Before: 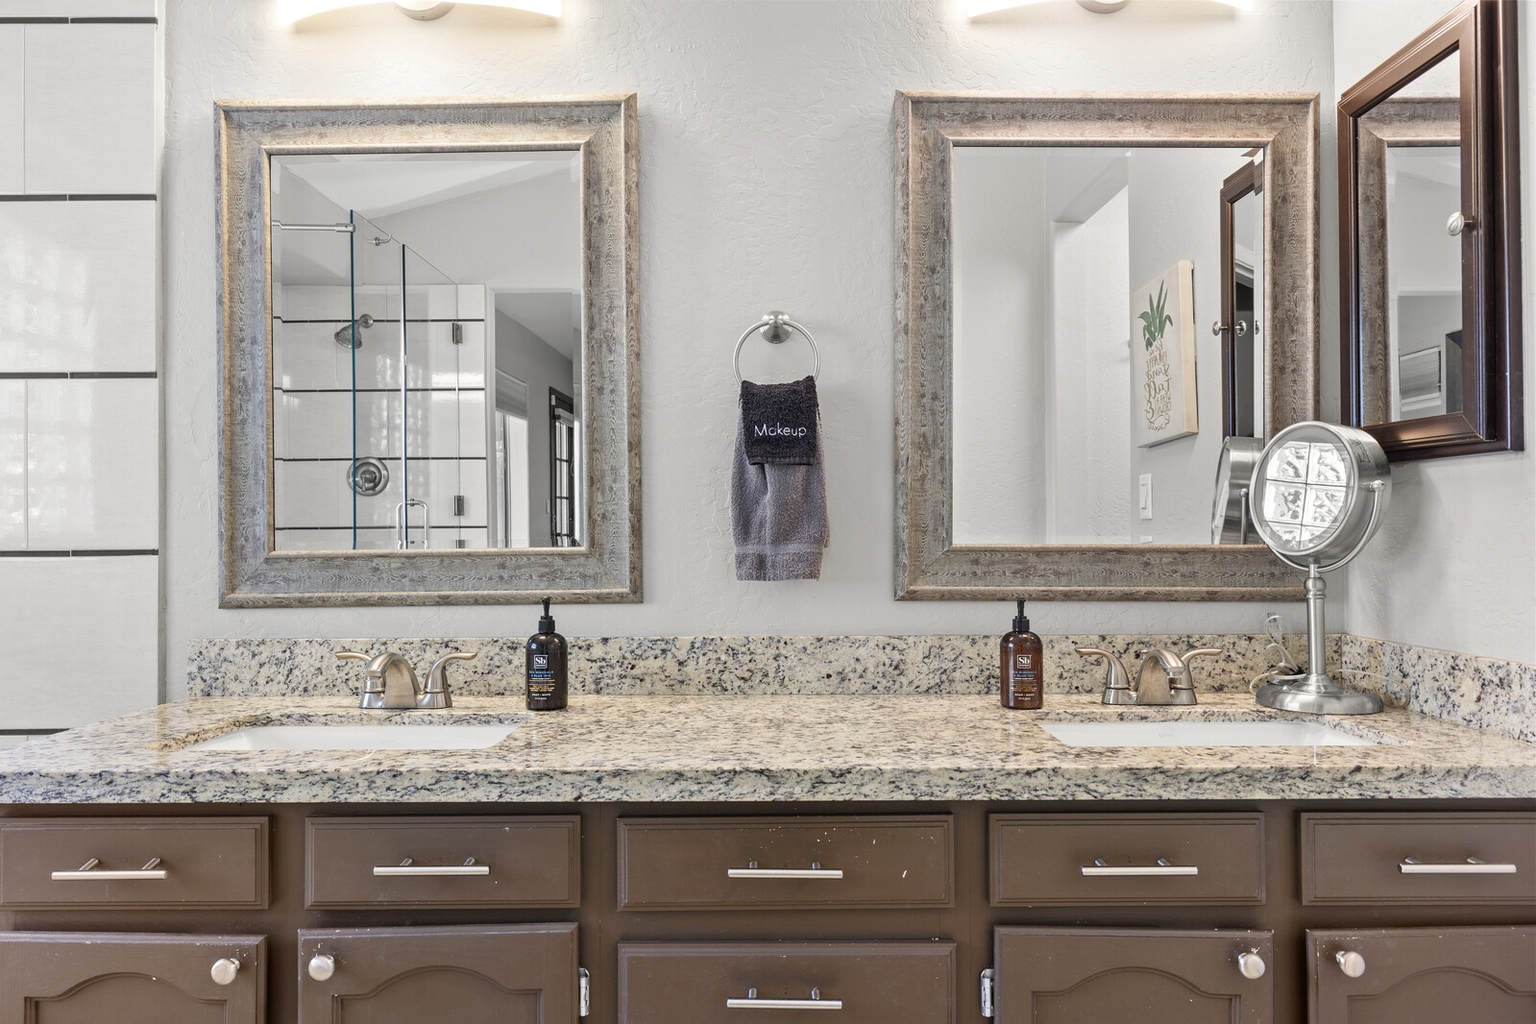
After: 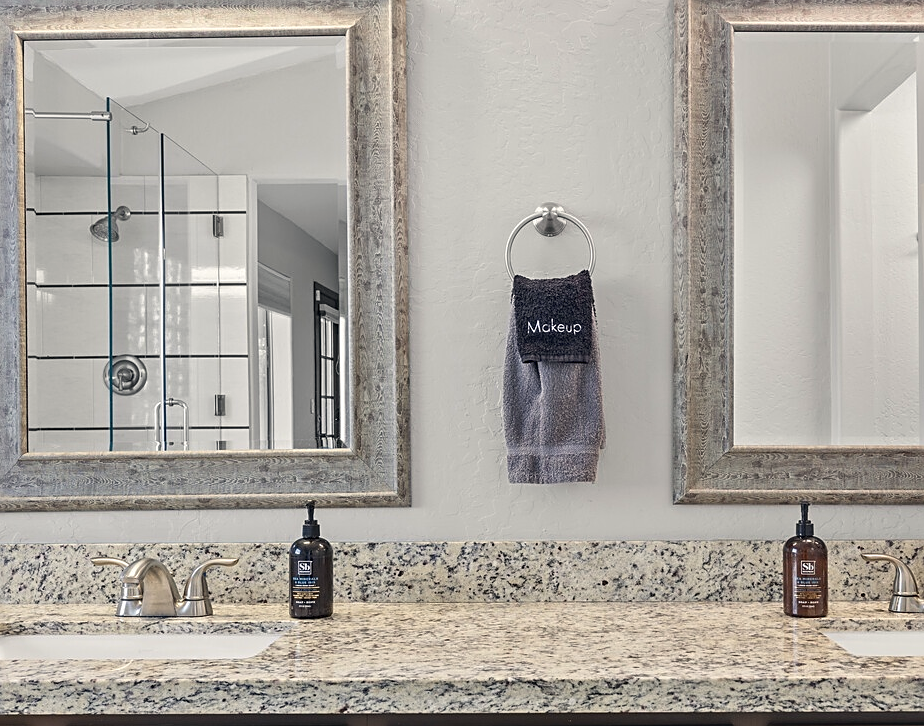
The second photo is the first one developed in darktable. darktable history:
crop: left 16.184%, top 11.372%, right 26.029%, bottom 20.512%
color correction: highlights a* 0.44, highlights b* 2.73, shadows a* -1.02, shadows b* -4.48
sharpen: on, module defaults
